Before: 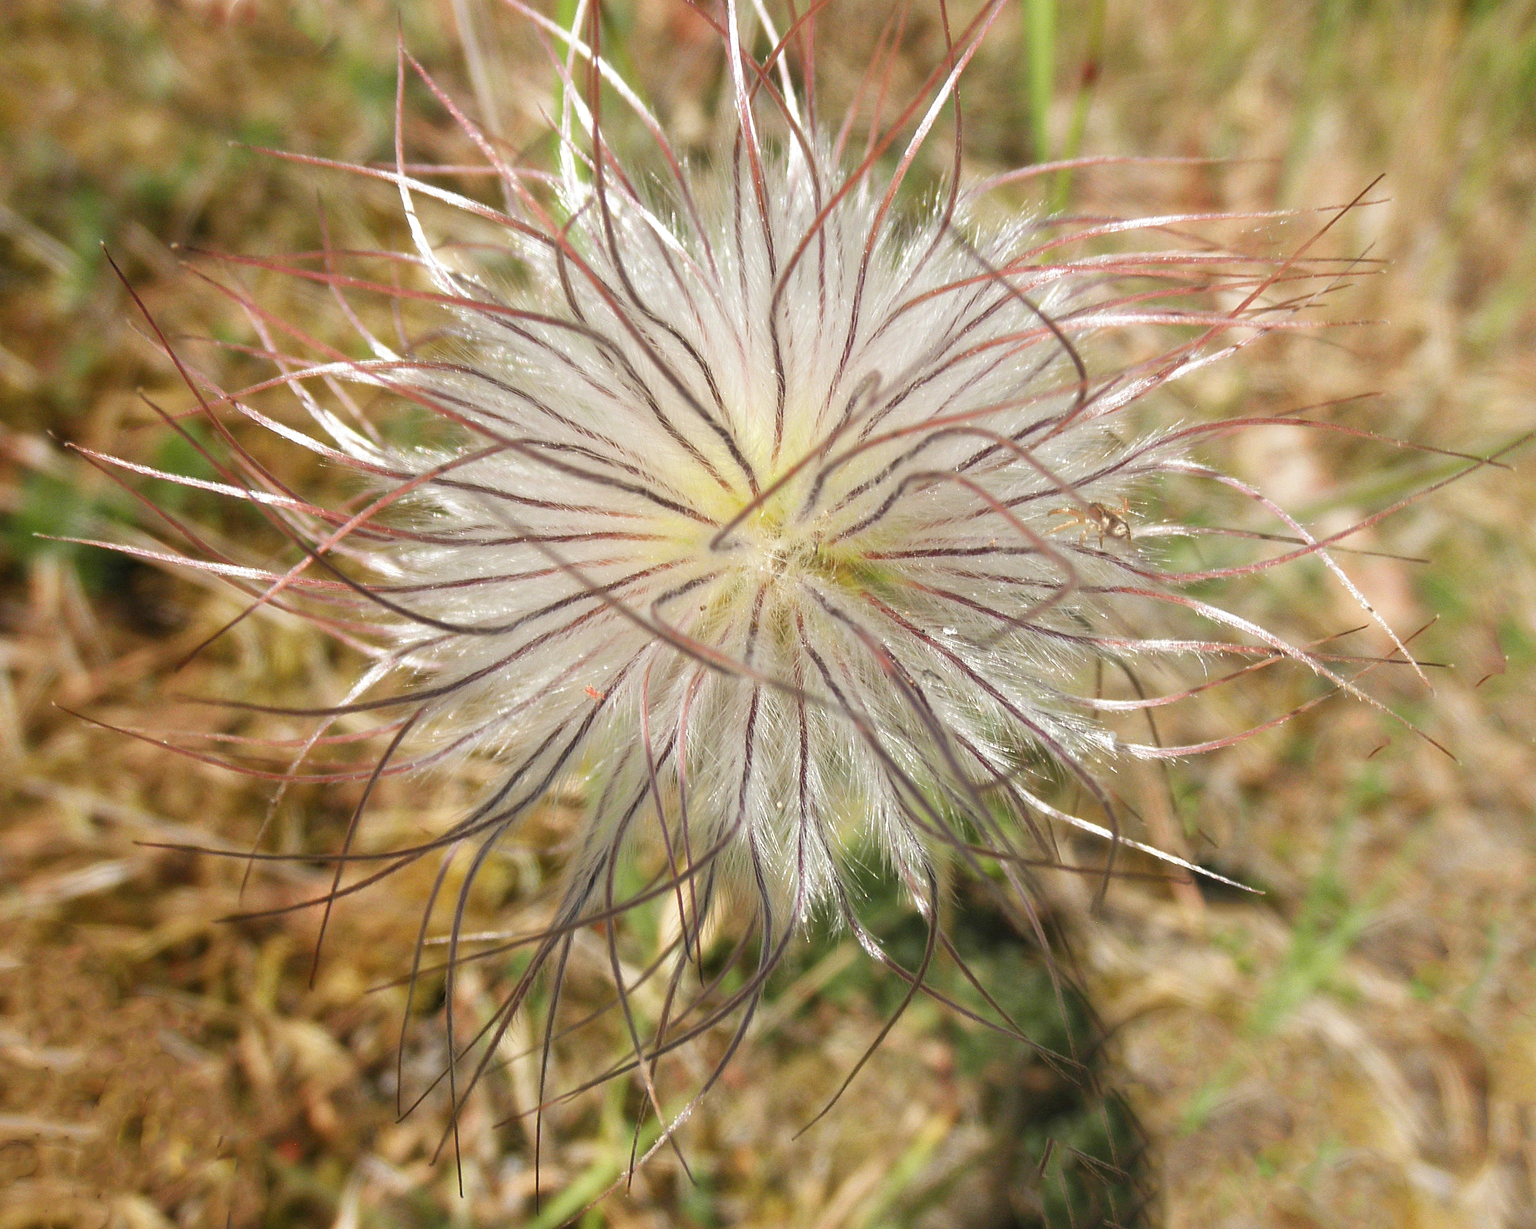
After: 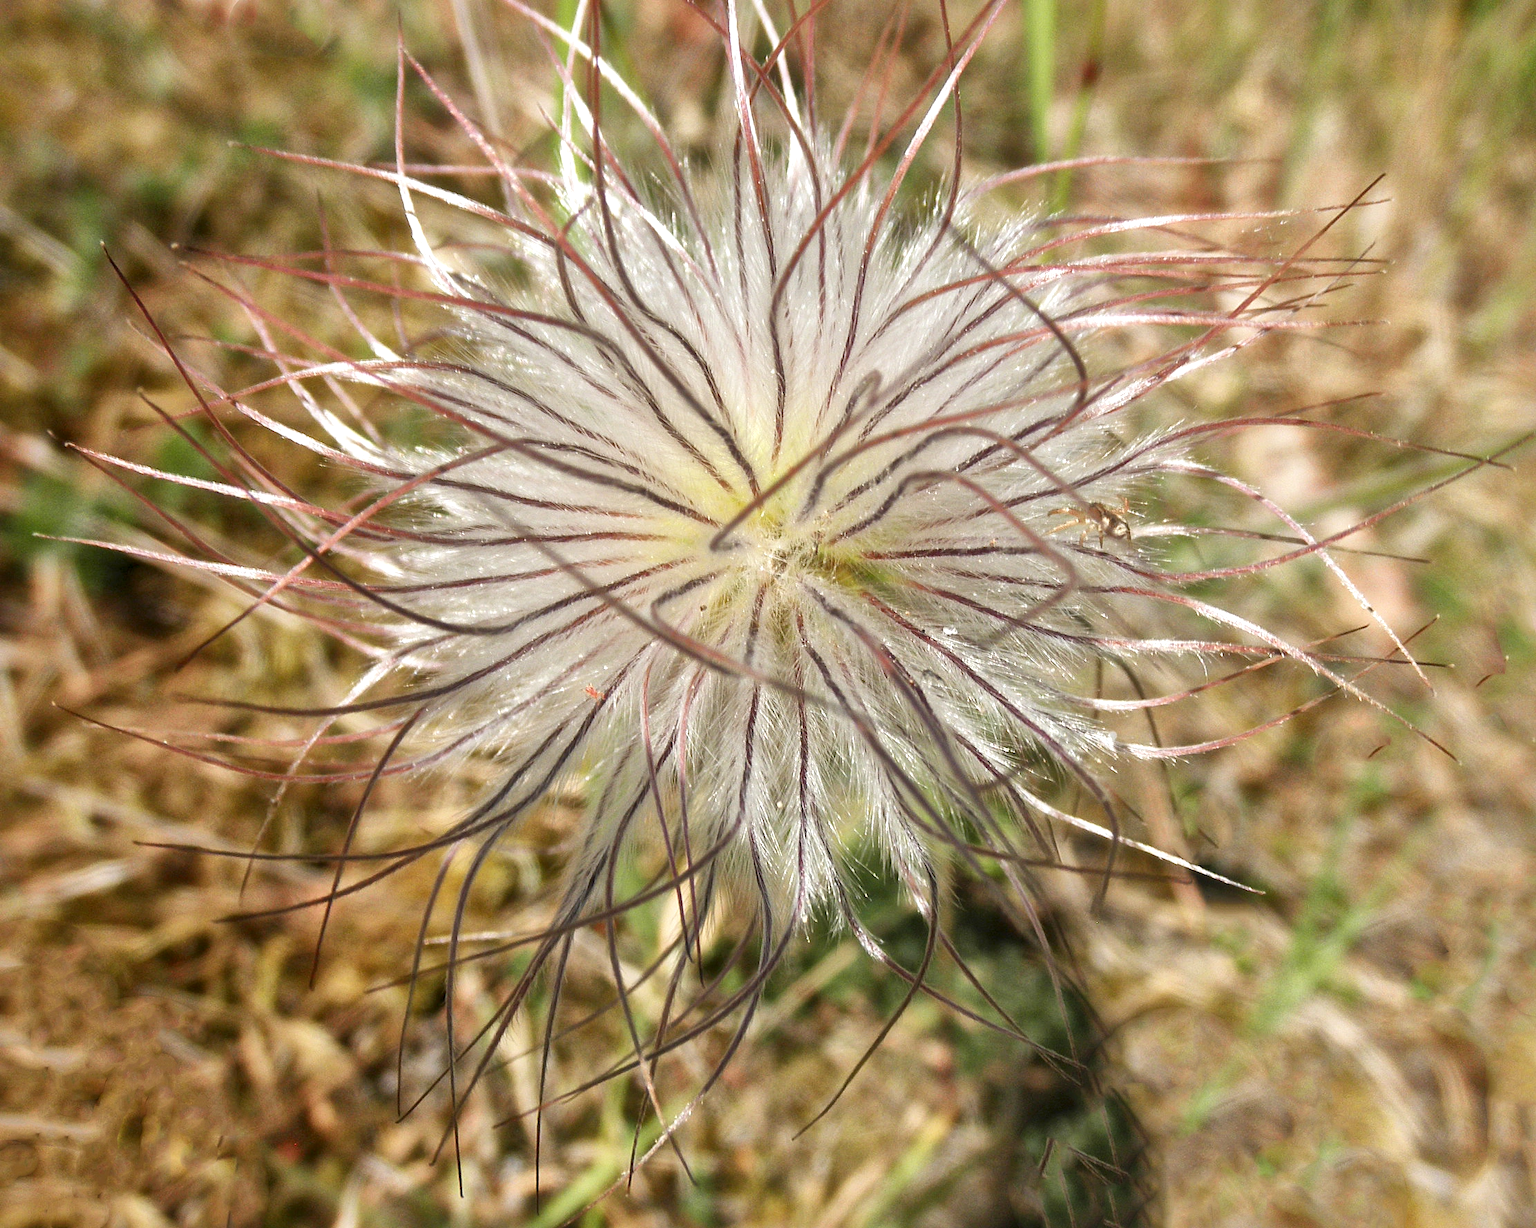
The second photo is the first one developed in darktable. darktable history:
local contrast: mode bilateral grid, contrast 20, coarseness 51, detail 149%, midtone range 0.2
